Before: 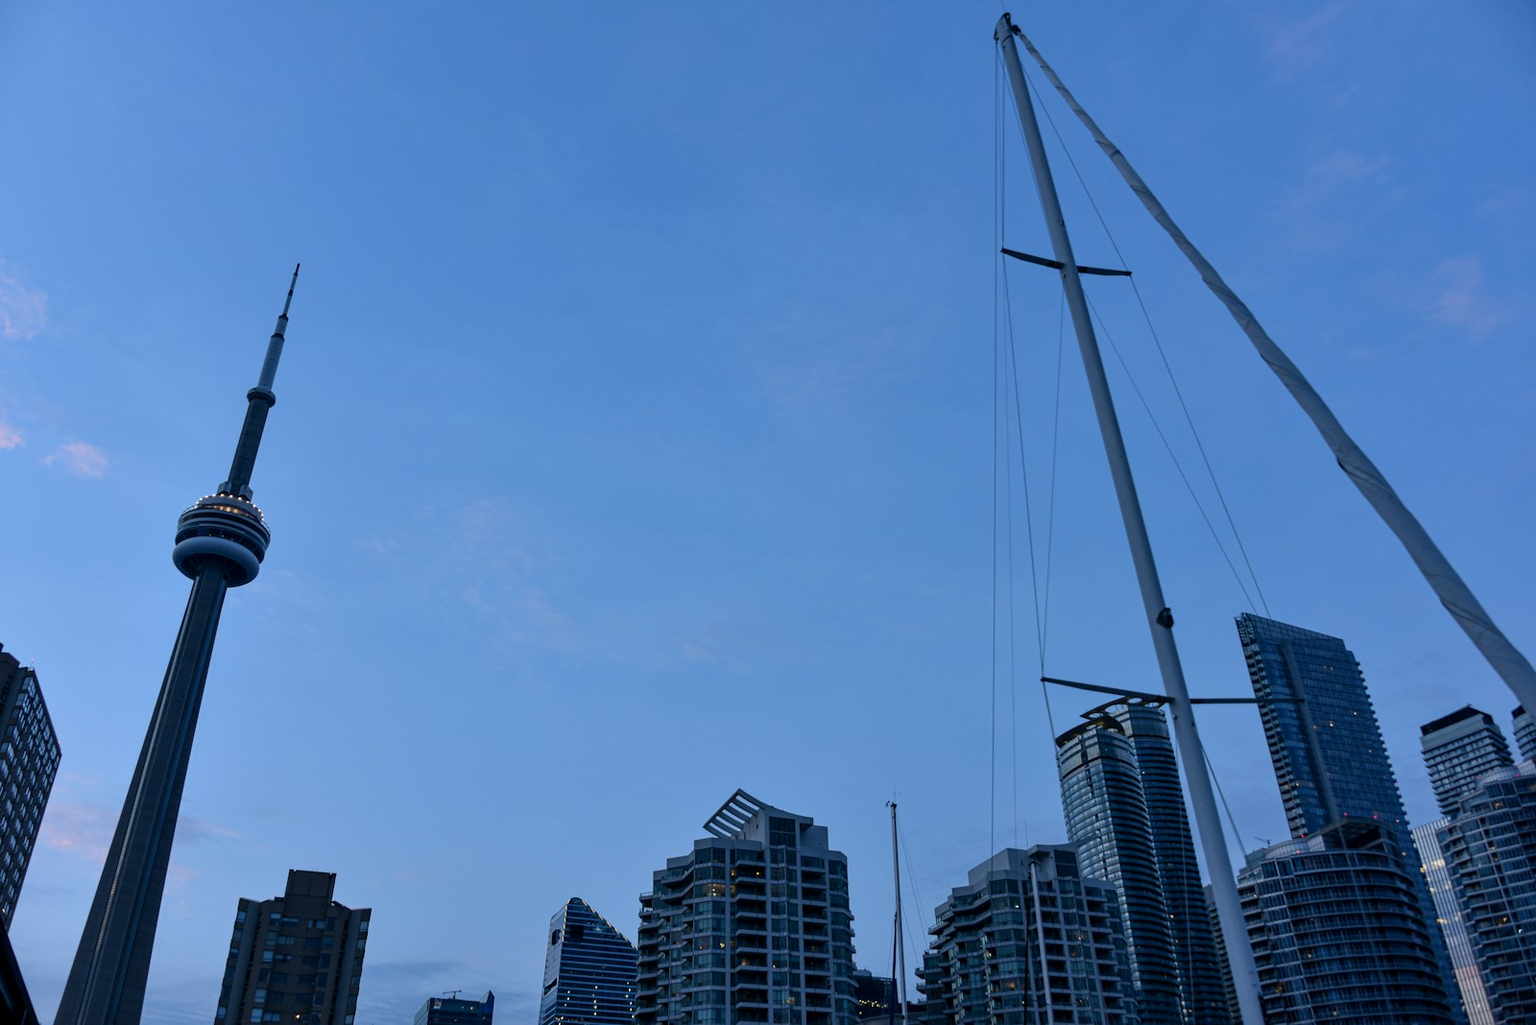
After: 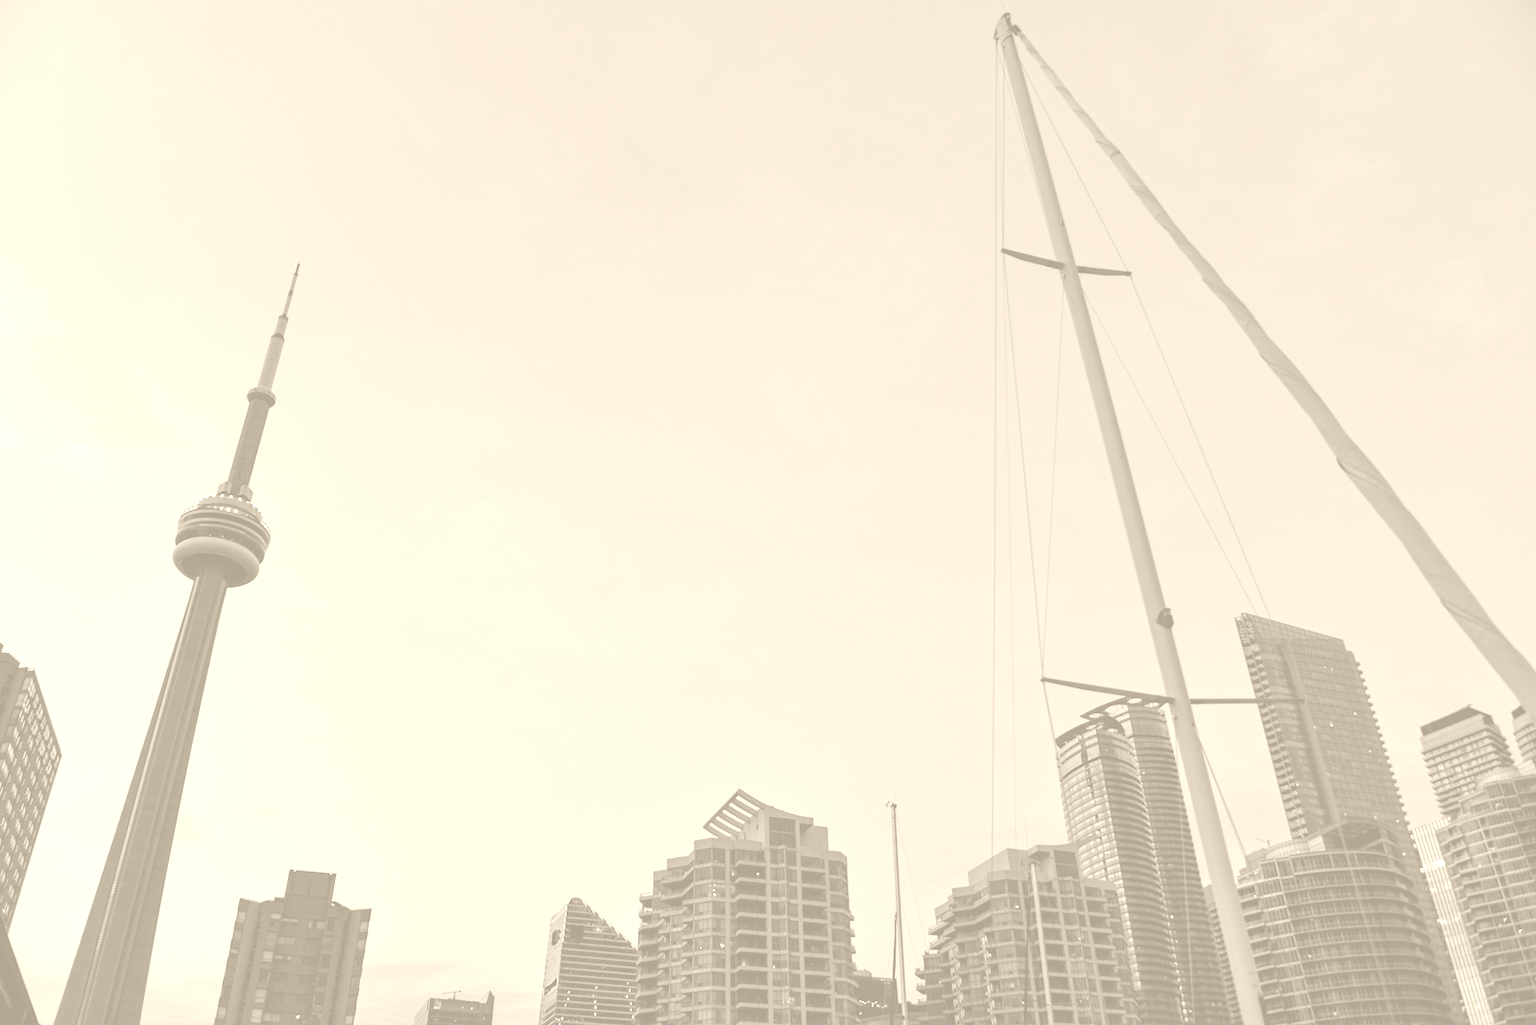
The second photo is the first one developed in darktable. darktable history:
color correction: saturation 0.3
colorize: hue 36°, saturation 71%, lightness 80.79%
